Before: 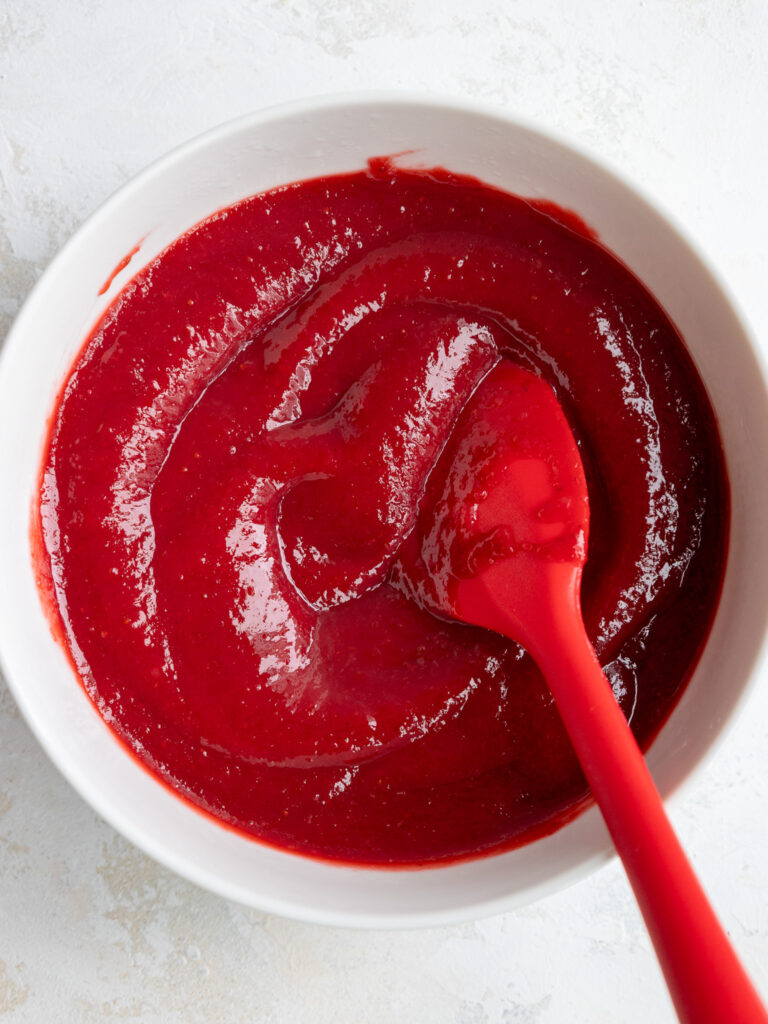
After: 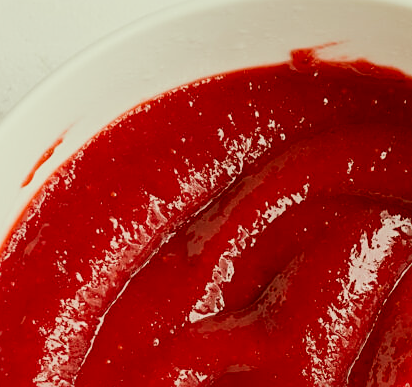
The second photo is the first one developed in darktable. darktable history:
filmic rgb: black relative exposure -5 EV, hardness 2.88, contrast 1.3, highlights saturation mix -30%
sharpen: on, module defaults
crop: left 10.121%, top 10.631%, right 36.218%, bottom 51.526%
color correction: highlights a* -5.94, highlights b* 9.48, shadows a* 10.12, shadows b* 23.94
